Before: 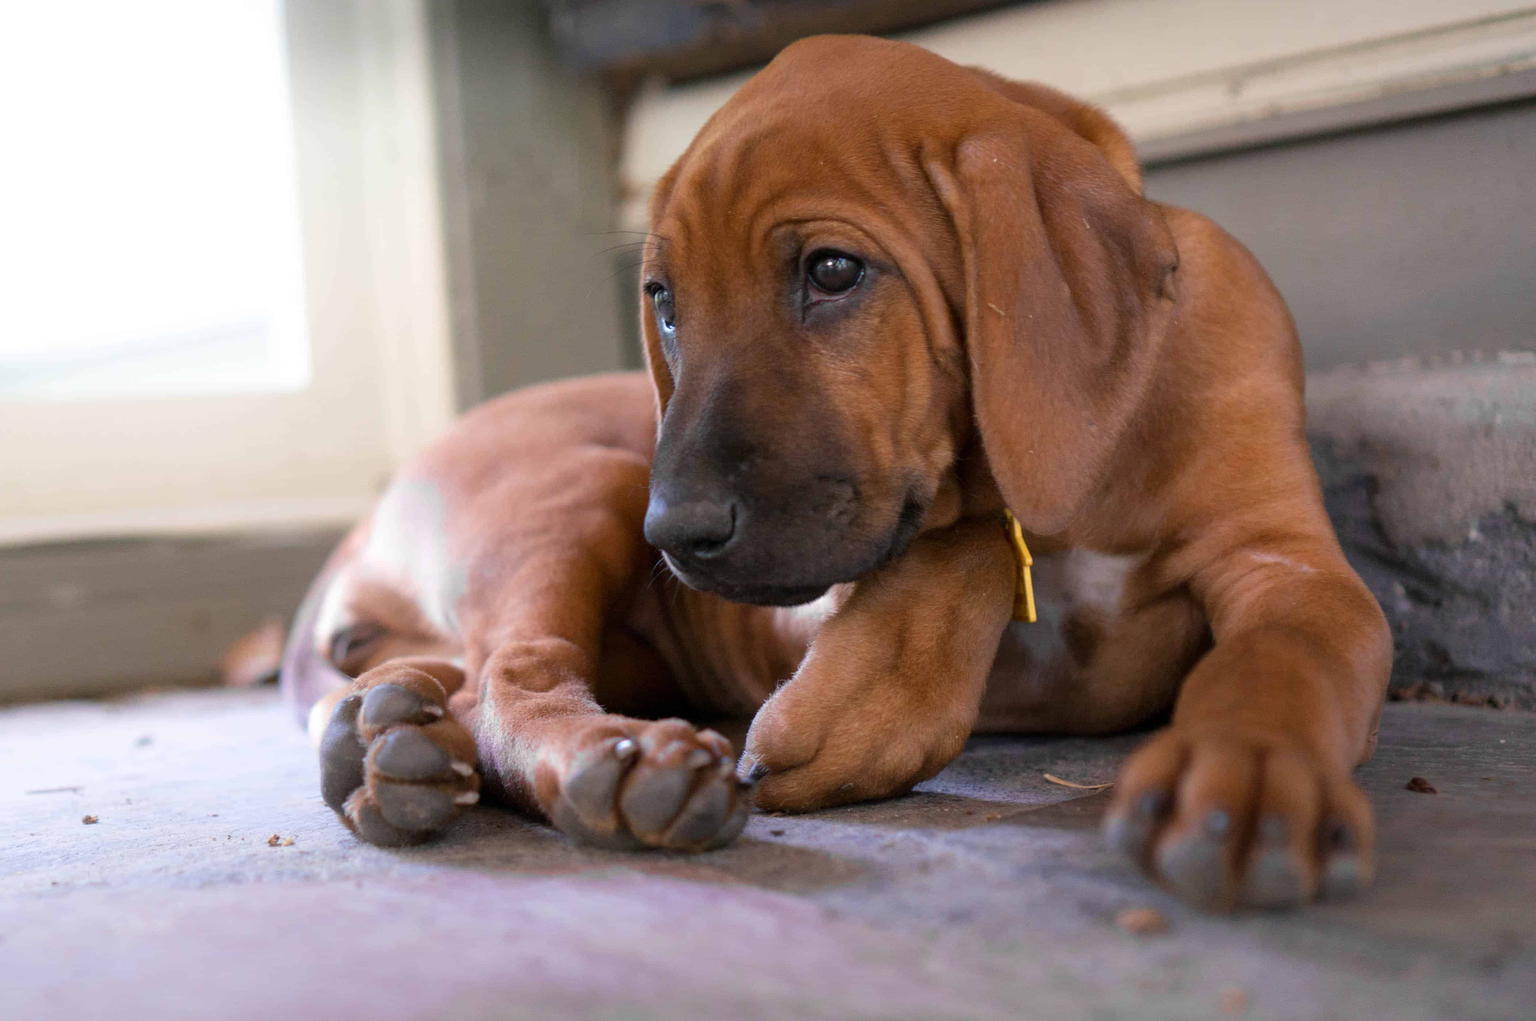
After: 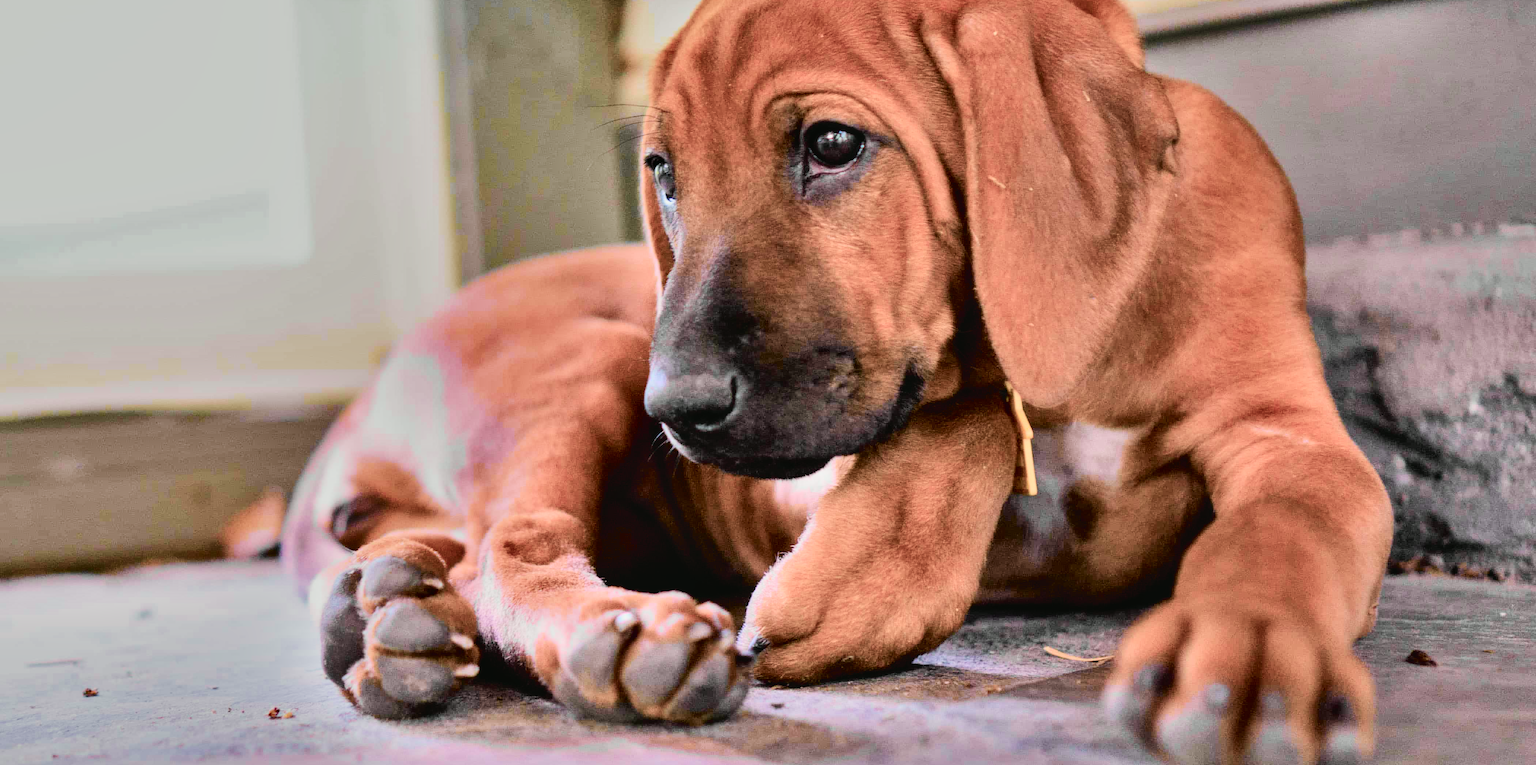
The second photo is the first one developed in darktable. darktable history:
filmic rgb: black relative exposure -7.65 EV, white relative exposure 4.56 EV, hardness 3.61
tone equalizer: -8 EV -0.417 EV, -7 EV -0.389 EV, -6 EV -0.333 EV, -5 EV -0.222 EV, -3 EV 0.222 EV, -2 EV 0.333 EV, -1 EV 0.389 EV, +0 EV 0.417 EV, edges refinement/feathering 500, mask exposure compensation -1.57 EV, preserve details no
color balance: input saturation 99%
tone curve: curves: ch0 [(0, 0.039) (0.113, 0.081) (0.204, 0.204) (0.498, 0.608) (0.709, 0.819) (0.984, 0.961)]; ch1 [(0, 0) (0.172, 0.123) (0.317, 0.272) (0.414, 0.382) (0.476, 0.479) (0.505, 0.501) (0.528, 0.54) (0.618, 0.647) (0.709, 0.764) (1, 1)]; ch2 [(0, 0) (0.411, 0.424) (0.492, 0.502) (0.521, 0.513) (0.537, 0.57) (0.686, 0.638) (1, 1)], color space Lab, independent channels, preserve colors none
local contrast: highlights 100%, shadows 100%, detail 120%, midtone range 0.2
crop and rotate: top 12.5%, bottom 12.5%
shadows and highlights: shadows 24.5, highlights -78.15, soften with gaussian
exposure: black level correction 0, exposure 0.9 EV, compensate exposure bias true, compensate highlight preservation false
